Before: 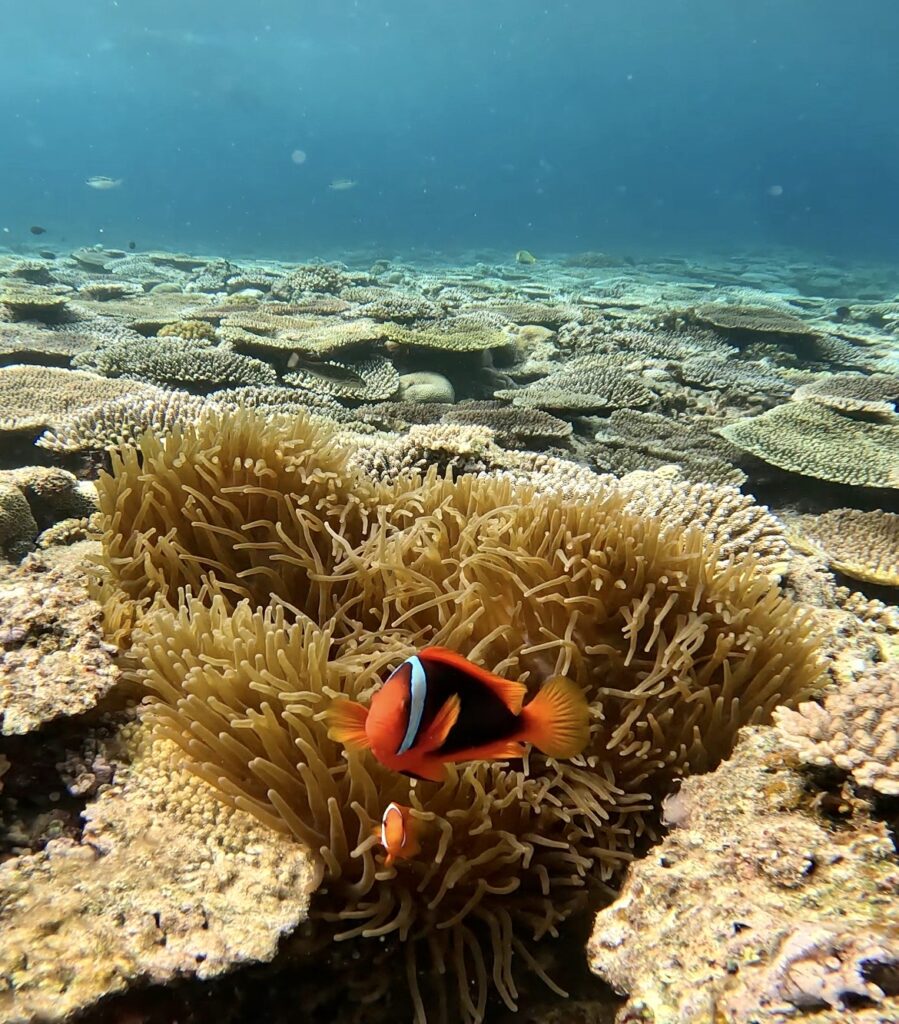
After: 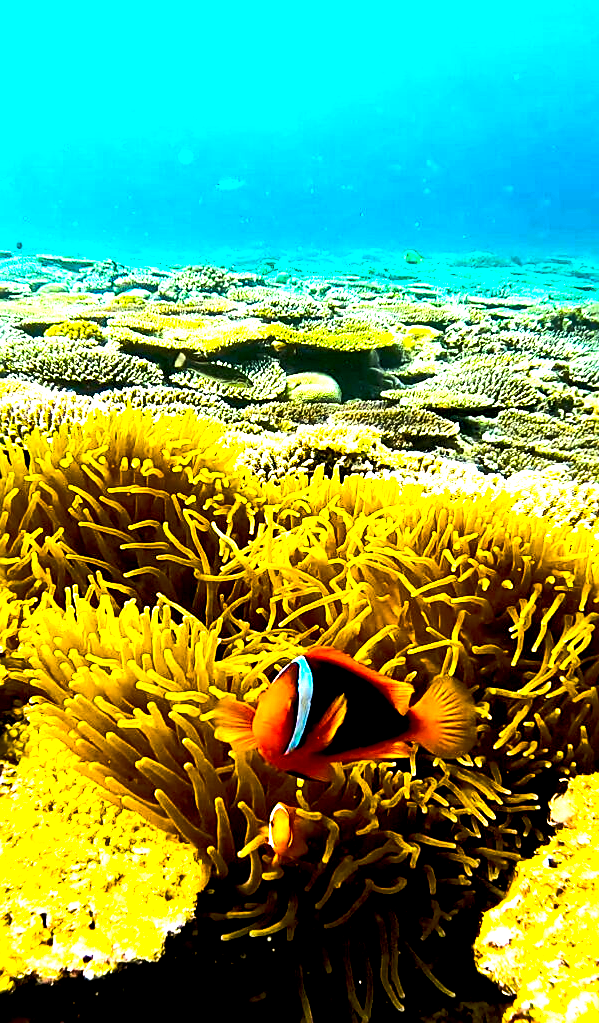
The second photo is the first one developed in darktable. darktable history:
exposure: black level correction 0.016, exposure 1.774 EV, compensate highlight preservation false
sharpen: on, module defaults
crop and rotate: left 12.648%, right 20.685%
color balance rgb: linear chroma grading › global chroma 40.15%, perceptual saturation grading › global saturation 60.58%, perceptual saturation grading › highlights 20.44%, perceptual saturation grading › shadows -50.36%, perceptual brilliance grading › highlights 2.19%, perceptual brilliance grading › mid-tones -50.36%, perceptual brilliance grading › shadows -50.36%
